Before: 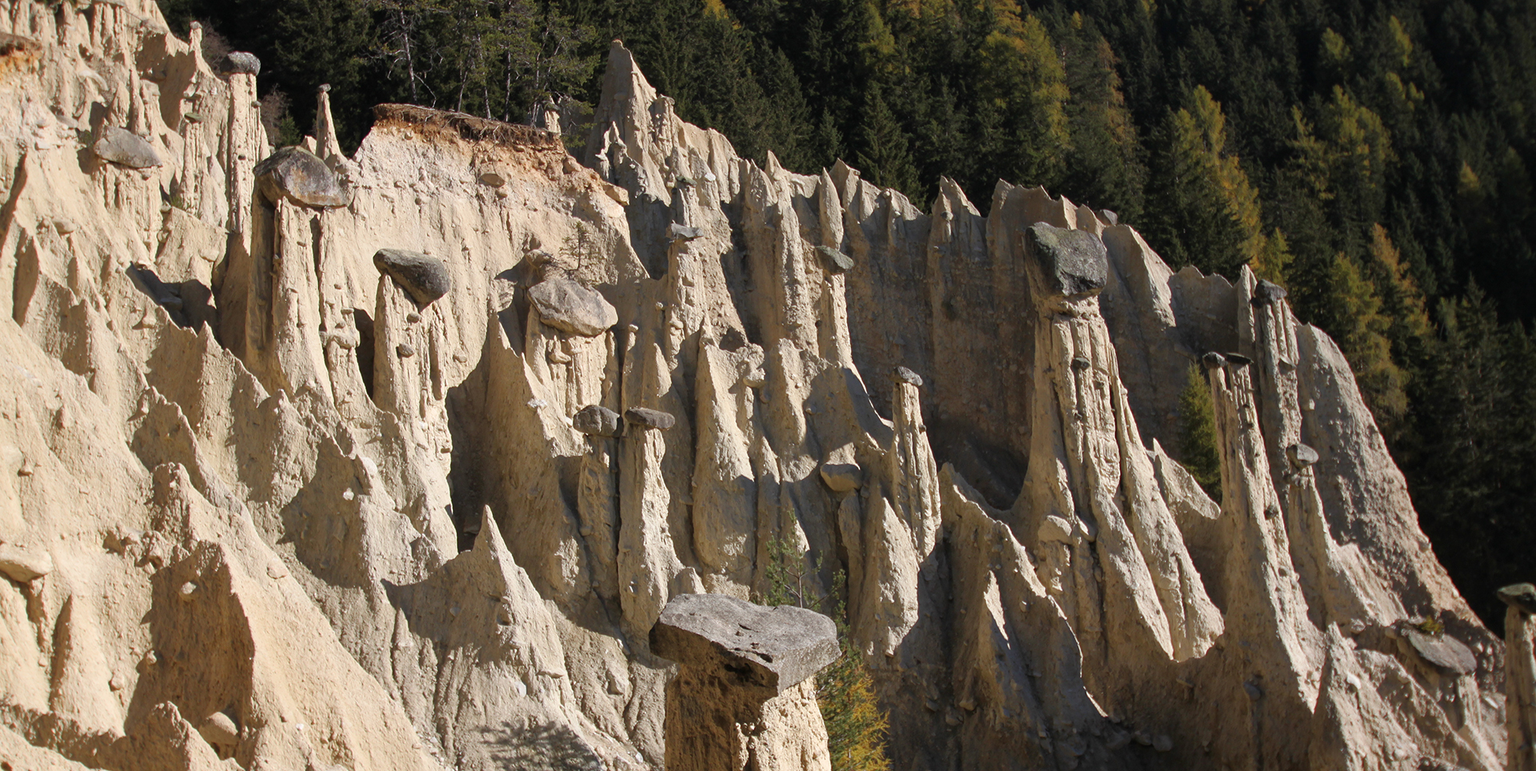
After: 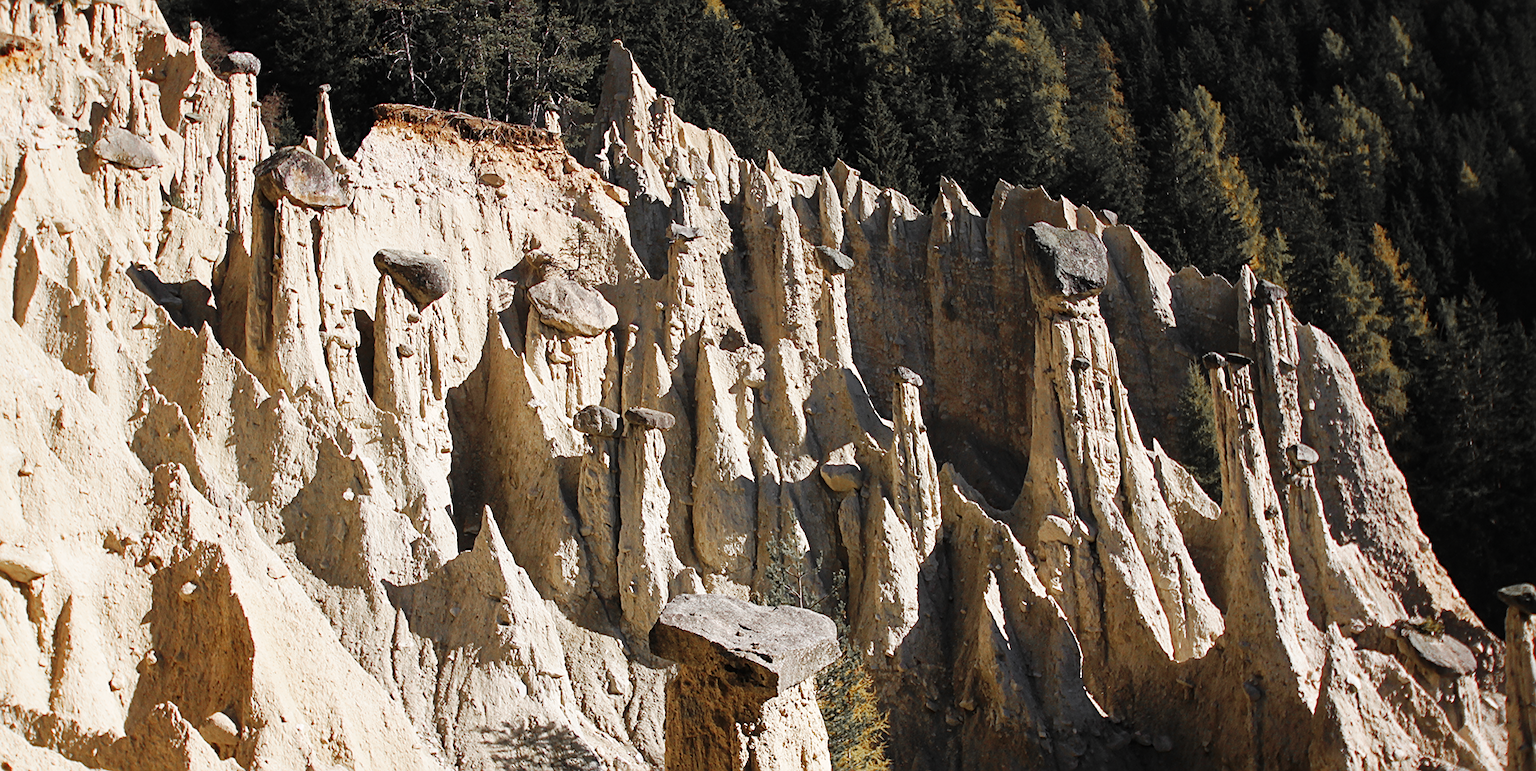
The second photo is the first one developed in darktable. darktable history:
color zones: curves: ch1 [(0, 0.638) (0.193, 0.442) (0.286, 0.15) (0.429, 0.14) (0.571, 0.142) (0.714, 0.154) (0.857, 0.175) (1, 0.638)]
base curve: curves: ch0 [(0, 0) (0.032, 0.025) (0.121, 0.166) (0.206, 0.329) (0.605, 0.79) (1, 1)], preserve colors none
sharpen: on, module defaults
